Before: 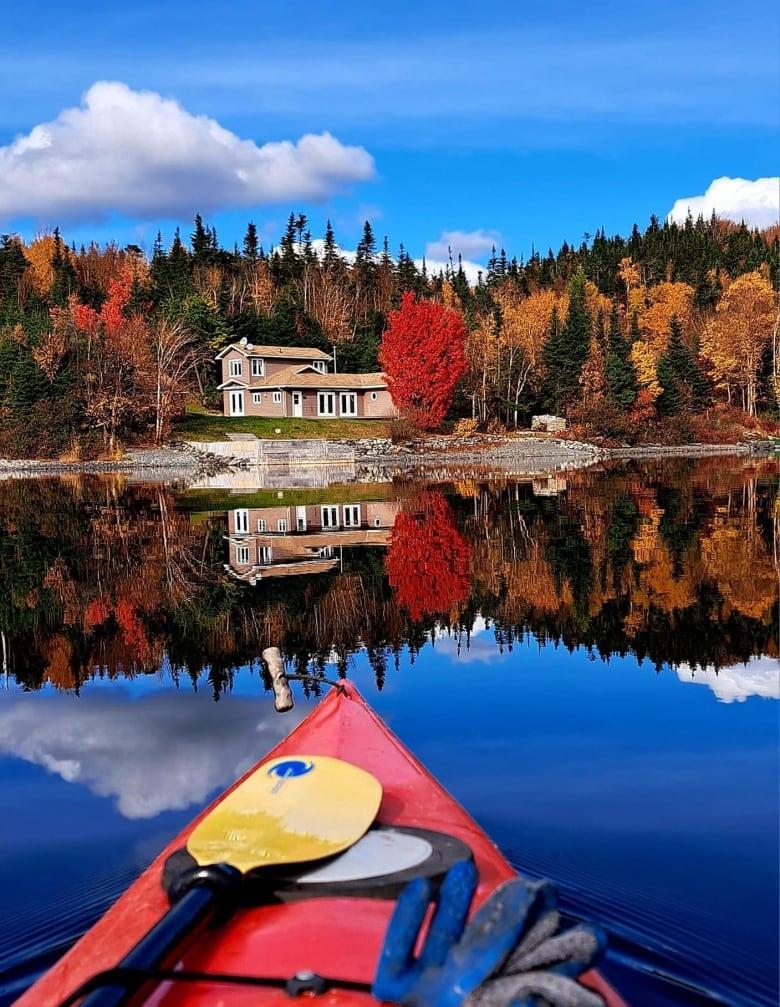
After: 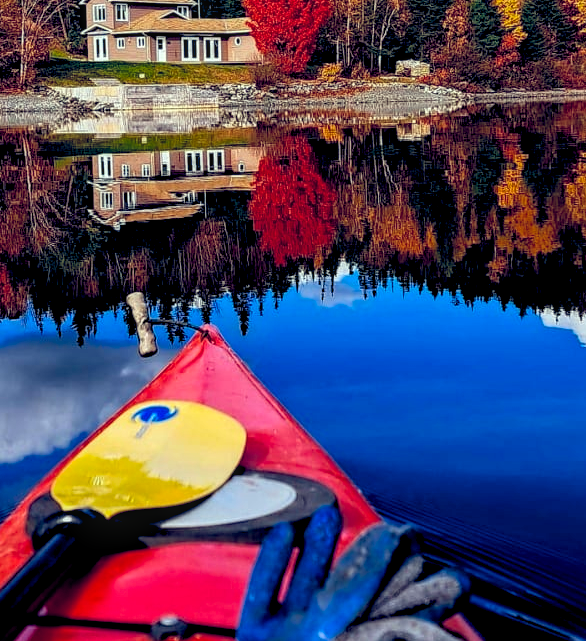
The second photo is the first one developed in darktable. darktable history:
color balance rgb: global offset › luminance -0.274%, global offset › chroma 0.313%, global offset › hue 259.62°, perceptual saturation grading › global saturation 30.915%, global vibrance 14.221%
local contrast: detail 130%
crop and rotate: left 17.474%, top 35.316%, right 7.392%, bottom 0.937%
exposure: black level correction 0.004, exposure 0.016 EV, compensate exposure bias true, compensate highlight preservation false
color correction: highlights a* -7.79, highlights b* 3.54
